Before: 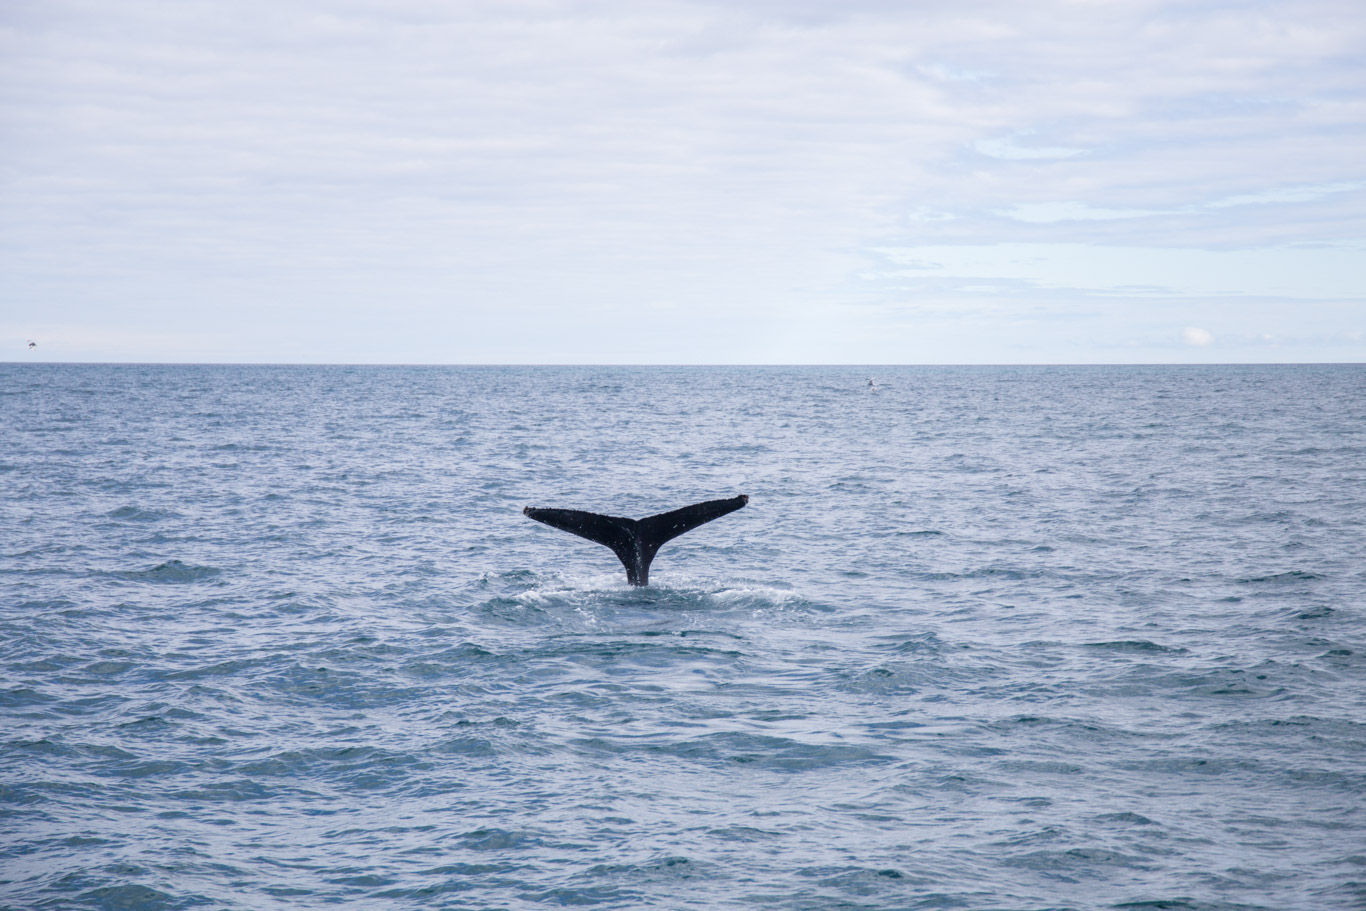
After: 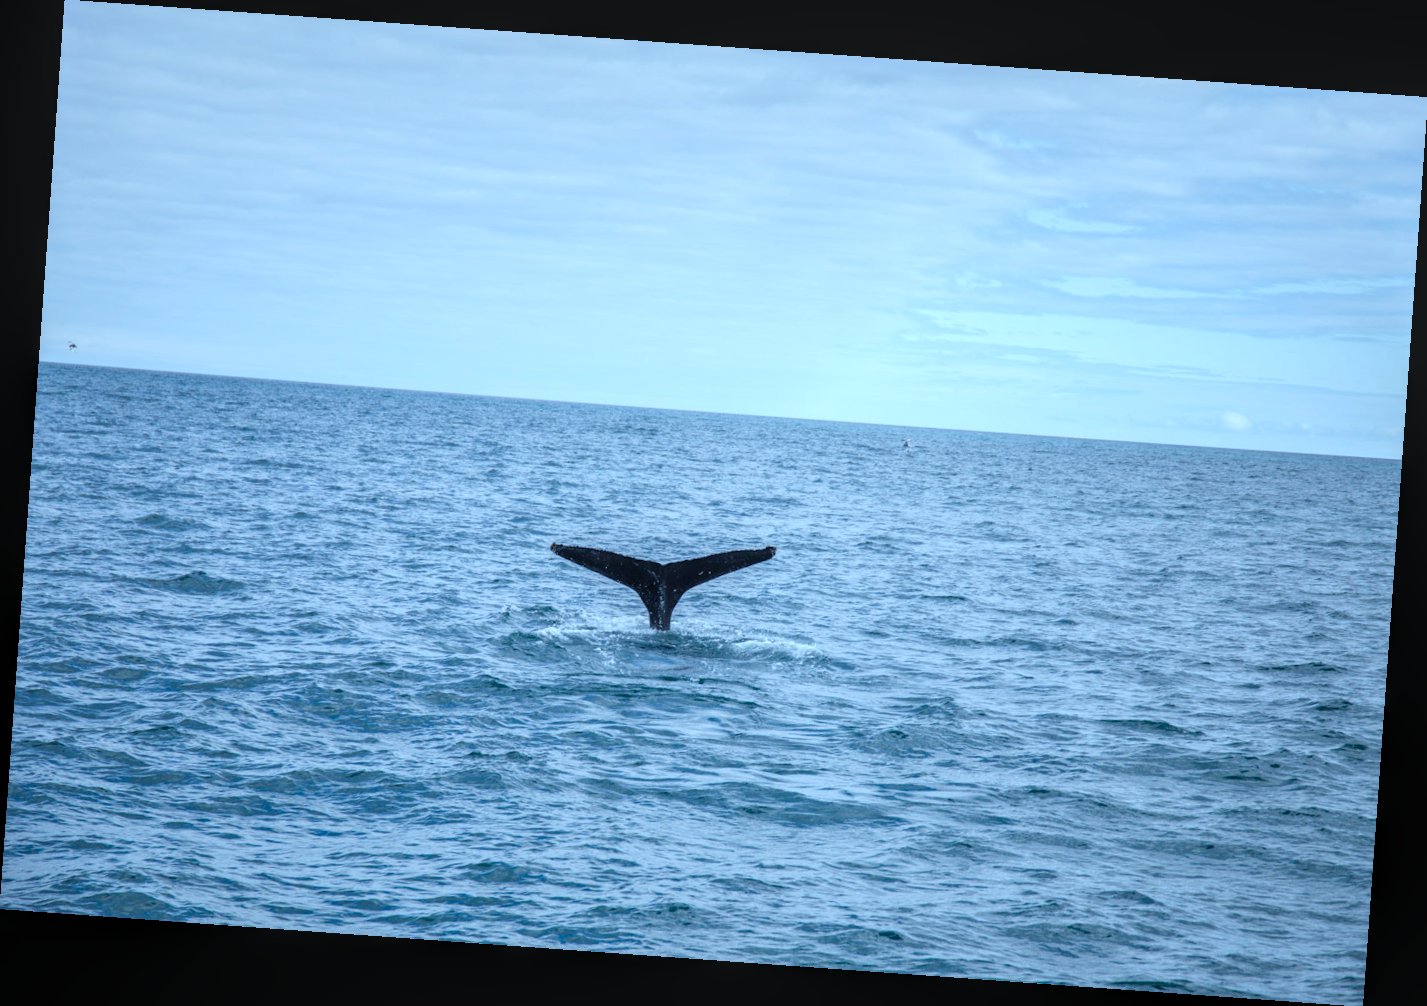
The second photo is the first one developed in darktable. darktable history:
color correction: highlights a* -10.69, highlights b* -19.19
rotate and perspective: rotation 4.1°, automatic cropping off
local contrast: on, module defaults
